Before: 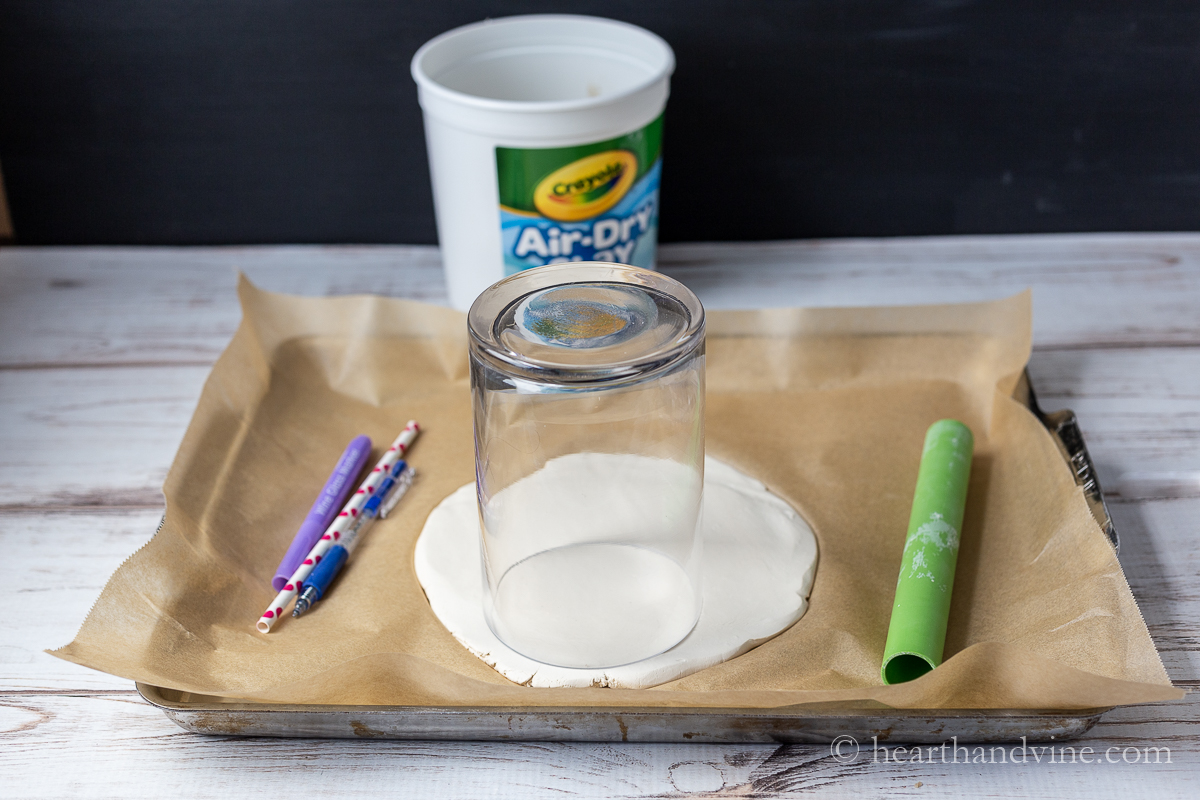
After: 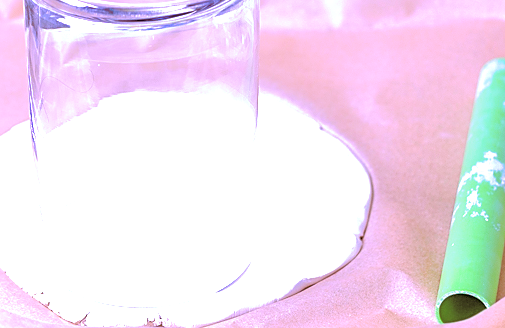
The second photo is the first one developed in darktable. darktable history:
tone curve: curves: ch0 [(0, 0) (0.128, 0.068) (0.292, 0.274) (0.46, 0.482) (0.653, 0.717) (0.819, 0.869) (0.998, 0.969)]; ch1 [(0, 0) (0.384, 0.365) (0.463, 0.45) (0.486, 0.486) (0.503, 0.504) (0.517, 0.517) (0.549, 0.572) (0.583, 0.615) (0.672, 0.699) (0.774, 0.817) (1, 1)]; ch2 [(0, 0) (0.374, 0.344) (0.446, 0.443) (0.494, 0.5) (0.527, 0.529) (0.565, 0.591) (0.644, 0.682) (1, 1)], color space Lab, independent channels, preserve colors none
crop: left 37.221%, top 45.169%, right 20.63%, bottom 13.777%
sharpen: on, module defaults
contrast brightness saturation: brightness 0.28
white balance: red 0.98, blue 1.61
tone equalizer: -8 EV 2 EV, -7 EV 2 EV, -6 EV 2 EV, -5 EV 2 EV, -4 EV 2 EV, -3 EV 1.5 EV, -2 EV 1 EV, -1 EV 0.5 EV
split-toning: highlights › hue 298.8°, highlights › saturation 0.73, compress 41.76%
